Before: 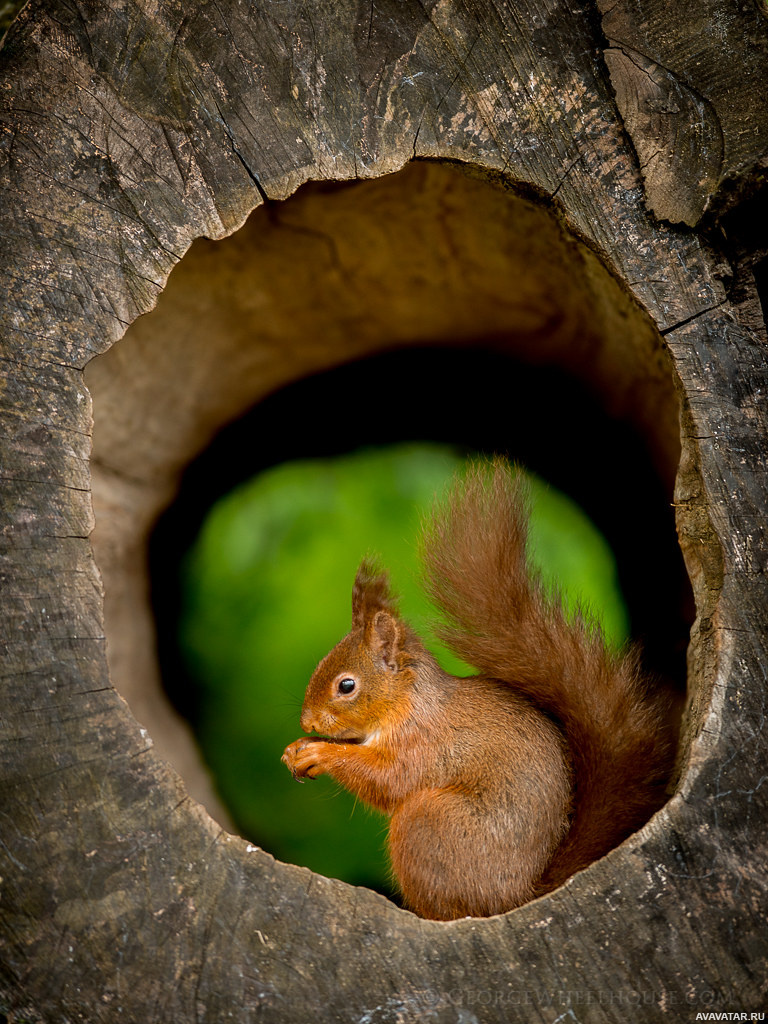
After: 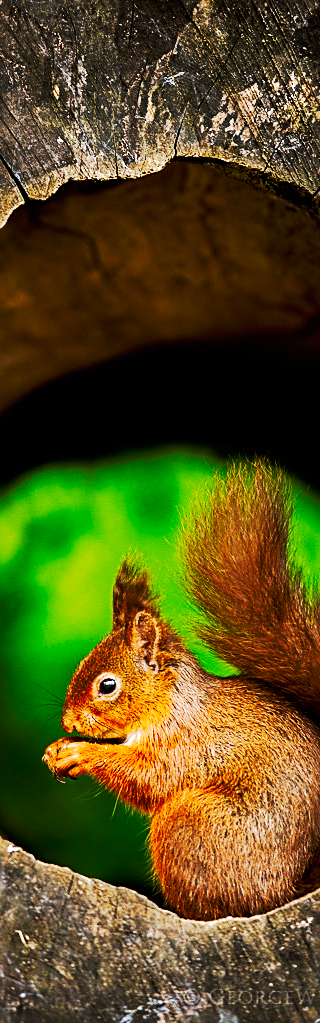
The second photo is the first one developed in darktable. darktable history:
tone curve: curves: ch0 [(0, 0) (0.003, 0.002) (0.011, 0.004) (0.025, 0.005) (0.044, 0.009) (0.069, 0.013) (0.1, 0.017) (0.136, 0.036) (0.177, 0.066) (0.224, 0.102) (0.277, 0.143) (0.335, 0.197) (0.399, 0.268) (0.468, 0.389) (0.543, 0.549) (0.623, 0.714) (0.709, 0.801) (0.801, 0.854) (0.898, 0.9) (1, 1)], preserve colors none
exposure: exposure 0.556 EV, compensate highlight preservation false
color zones: curves: ch0 [(0.068, 0.464) (0.25, 0.5) (0.48, 0.508) (0.75, 0.536) (0.886, 0.476) (0.967, 0.456)]; ch1 [(0.066, 0.456) (0.25, 0.5) (0.616, 0.508) (0.746, 0.56) (0.934, 0.444)]
sharpen: radius 3.119
white balance: red 0.984, blue 1.059
crop: left 31.229%, right 27.105%
